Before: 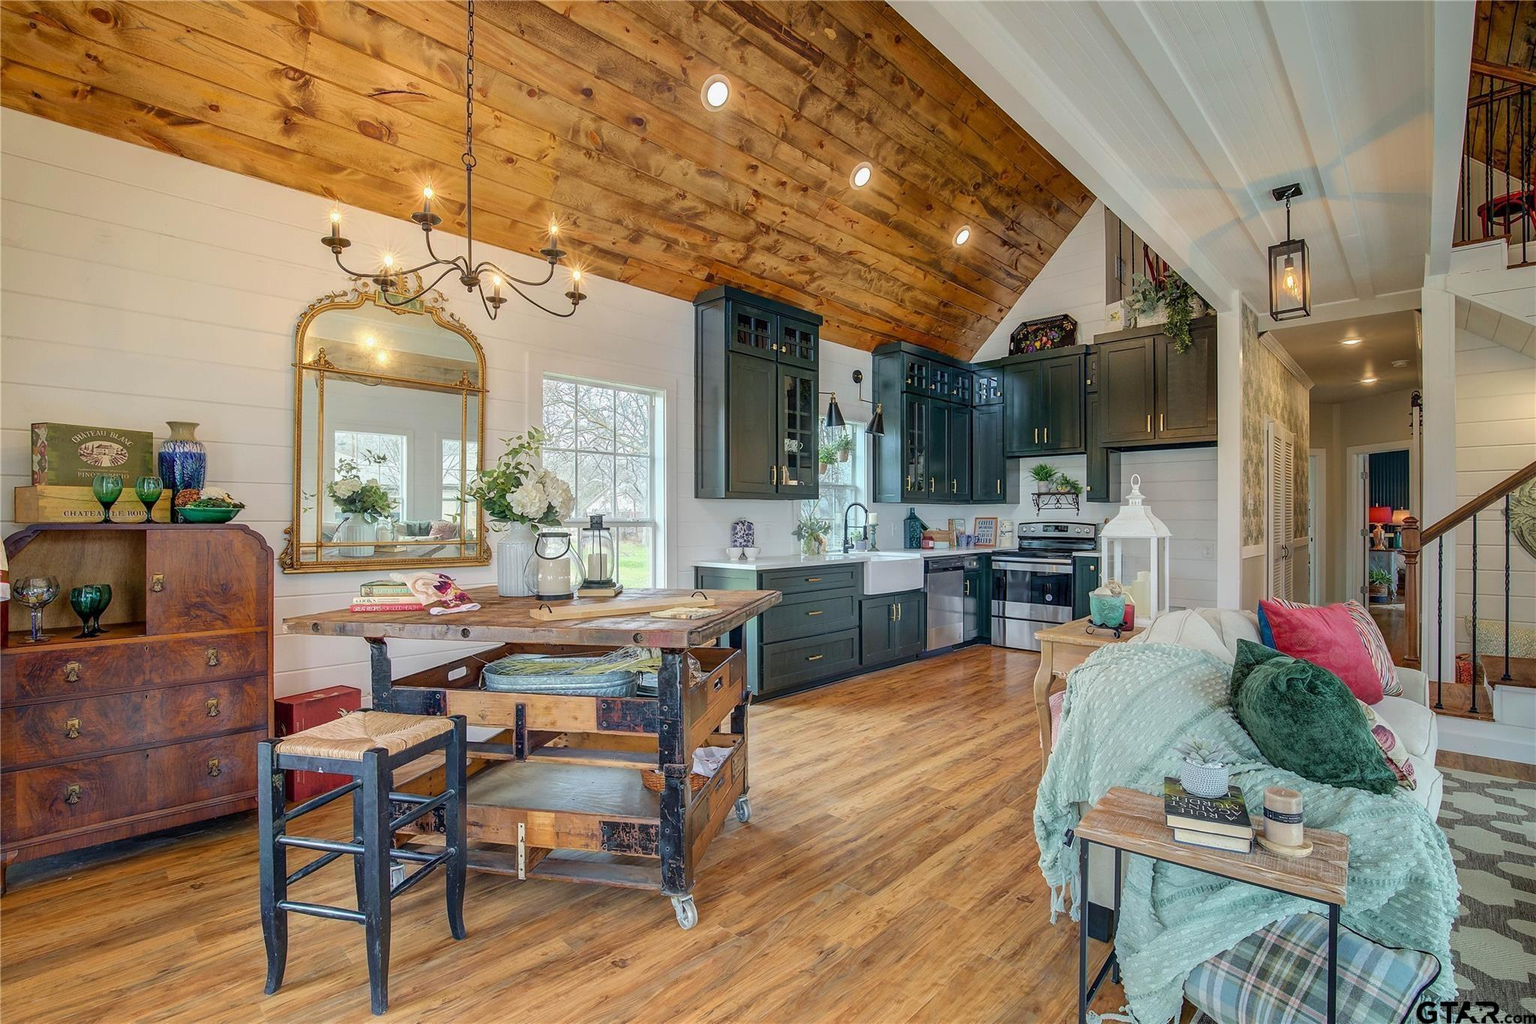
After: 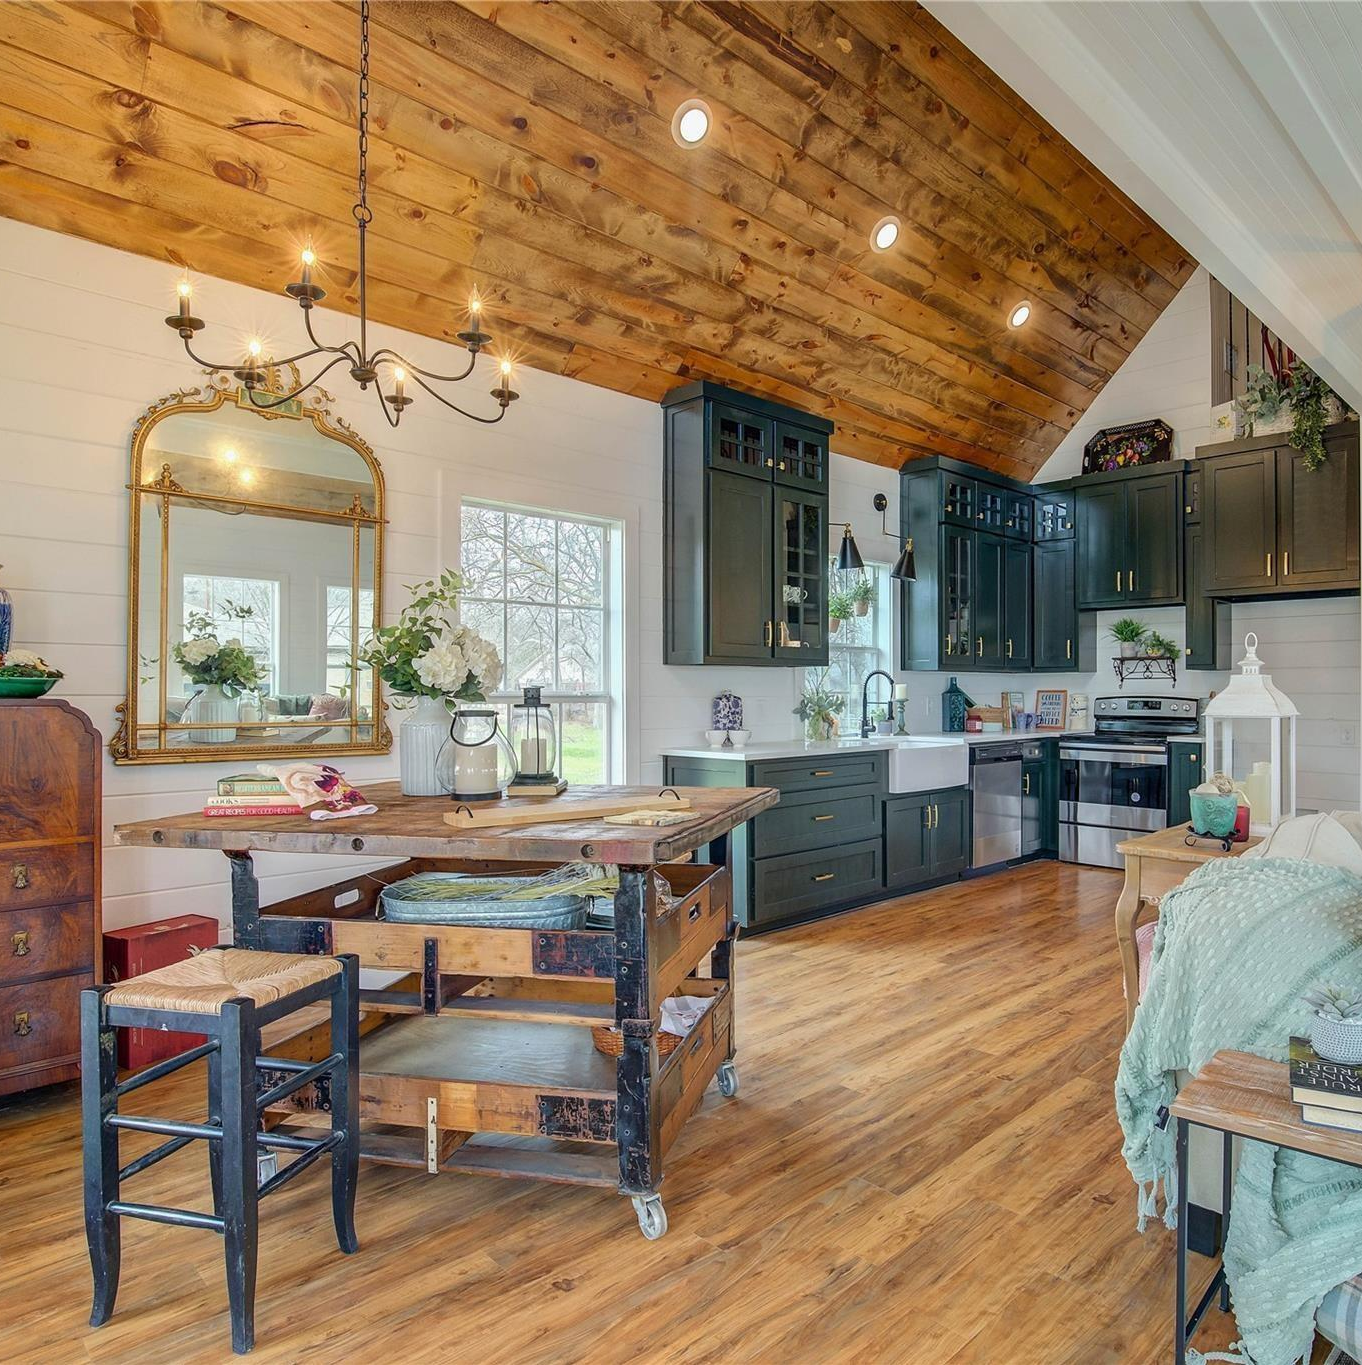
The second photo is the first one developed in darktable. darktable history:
crop and rotate: left 12.844%, right 20.646%
